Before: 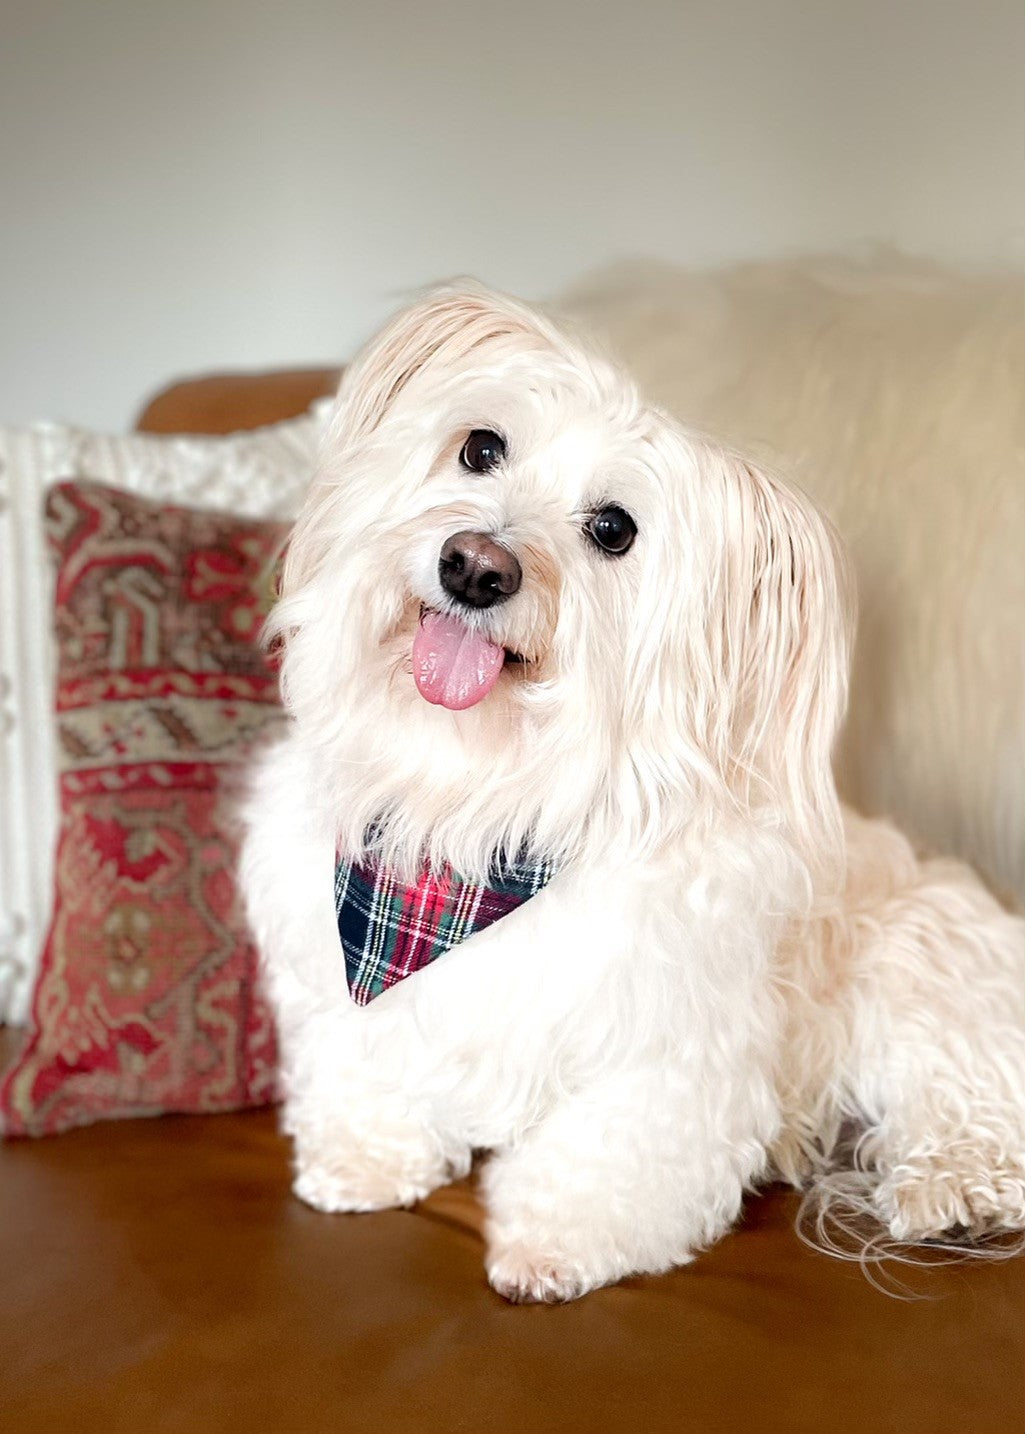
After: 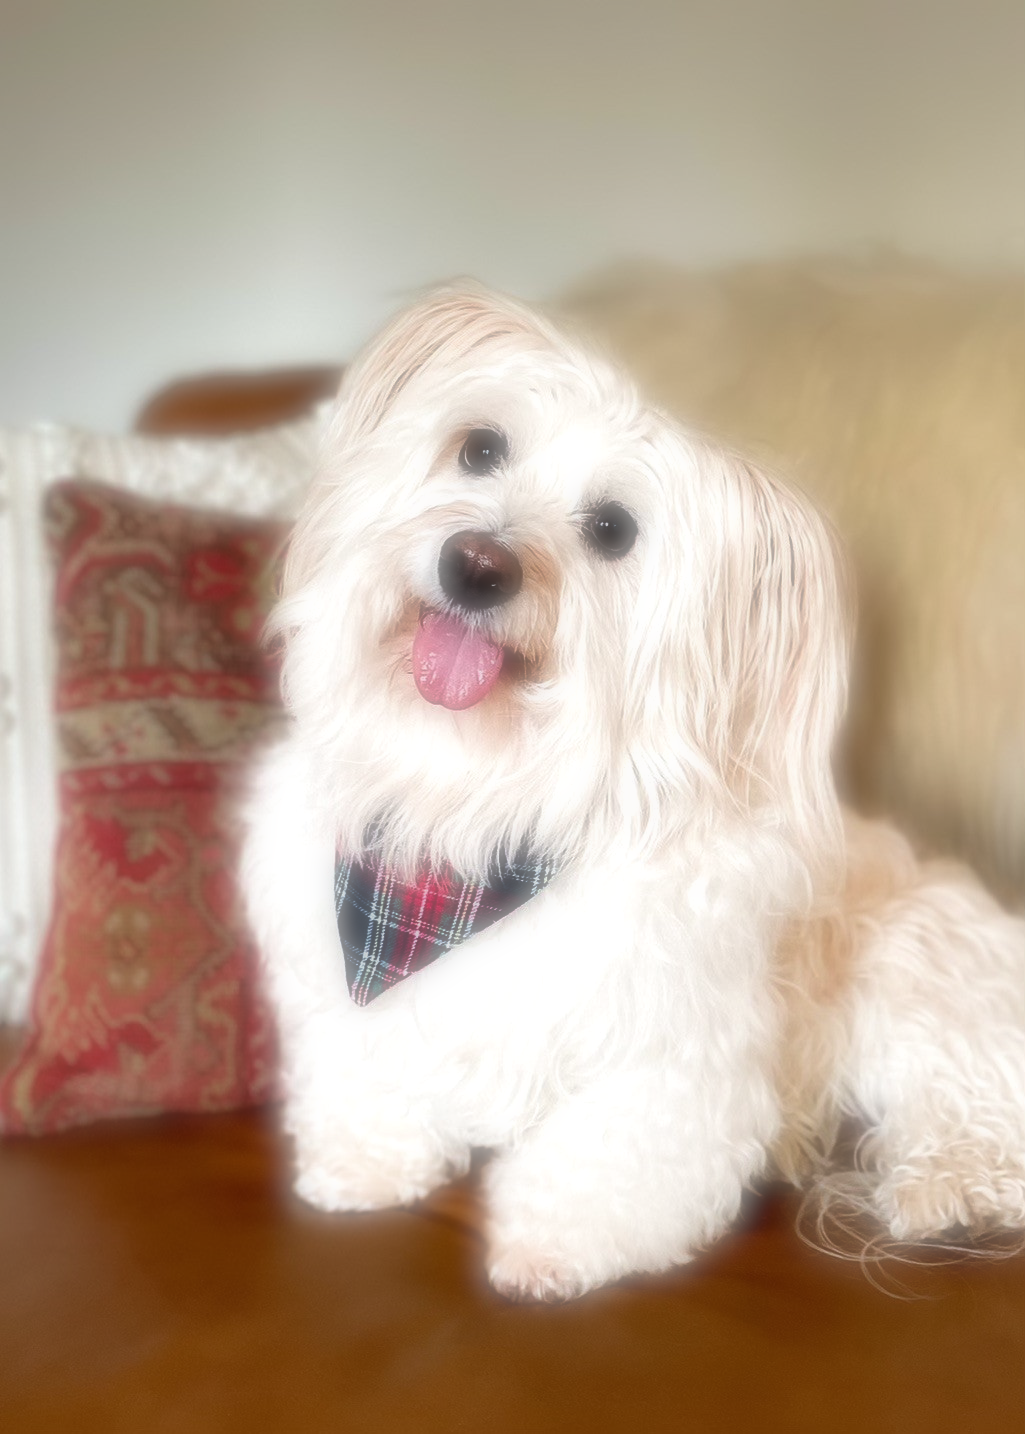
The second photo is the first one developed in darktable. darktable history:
shadows and highlights: shadows 12, white point adjustment 1.2, soften with gaussian
velvia: on, module defaults
soften: on, module defaults
